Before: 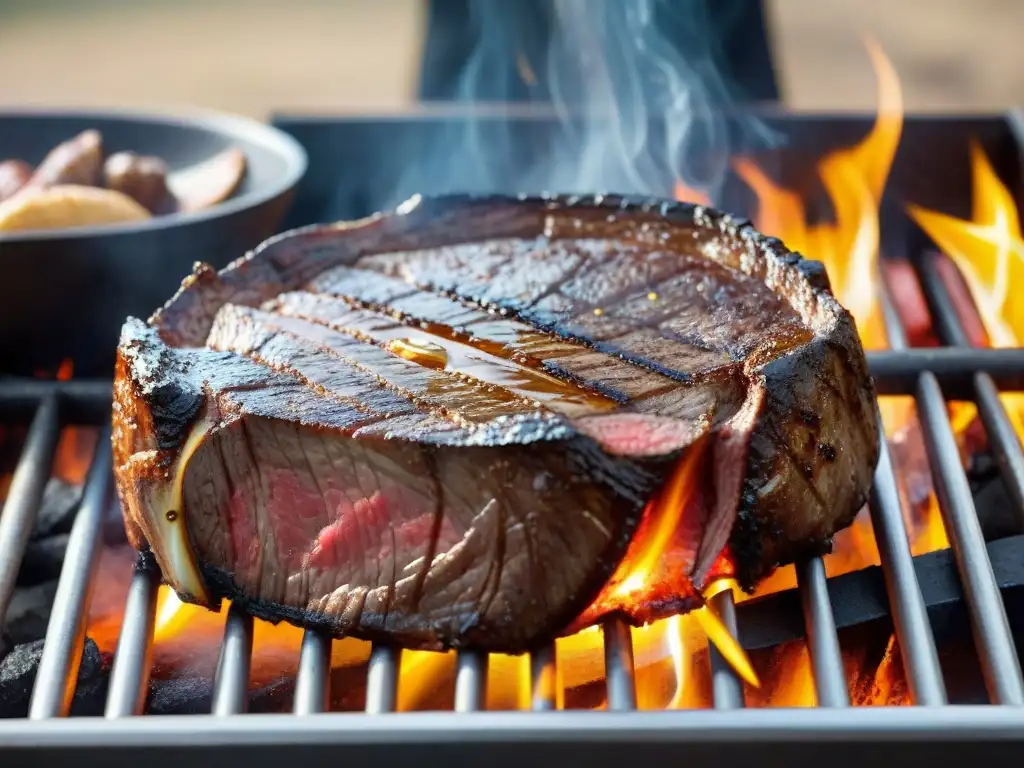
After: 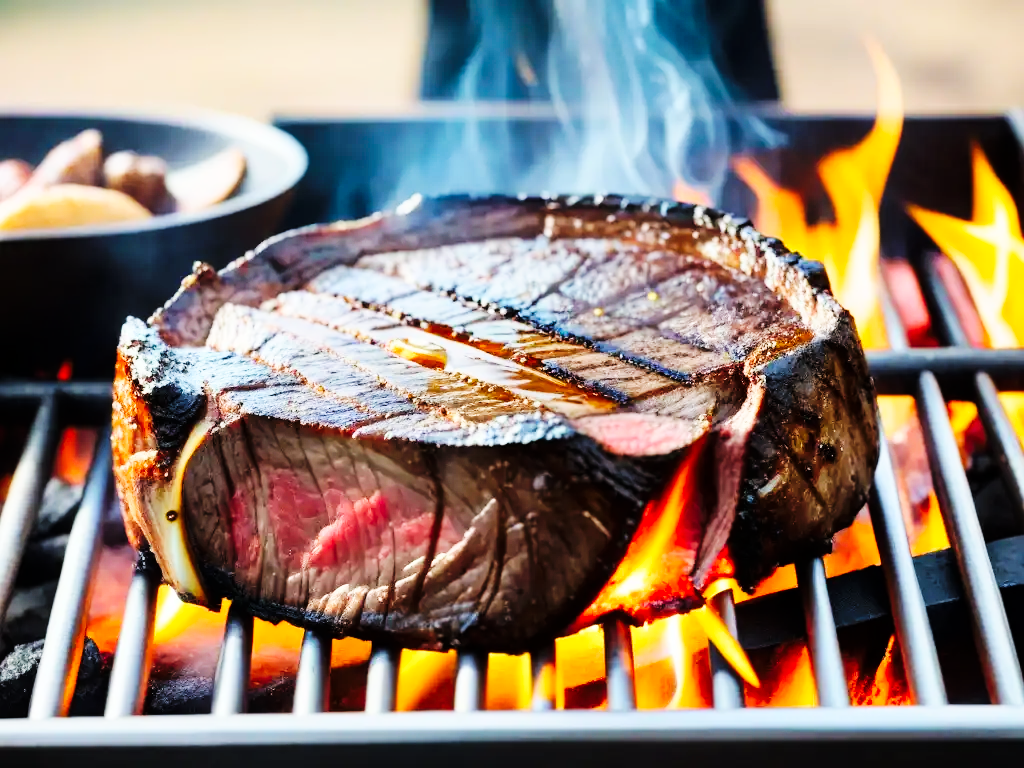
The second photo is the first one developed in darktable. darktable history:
base curve: curves: ch0 [(0, 0) (0.036, 0.025) (0.121, 0.166) (0.206, 0.329) (0.605, 0.79) (1, 1)], preserve colors none
tone curve: curves: ch0 [(0, 0) (0.004, 0.001) (0.133, 0.112) (0.325, 0.362) (0.832, 0.893) (1, 1)], color space Lab, linked channels, preserve colors none
